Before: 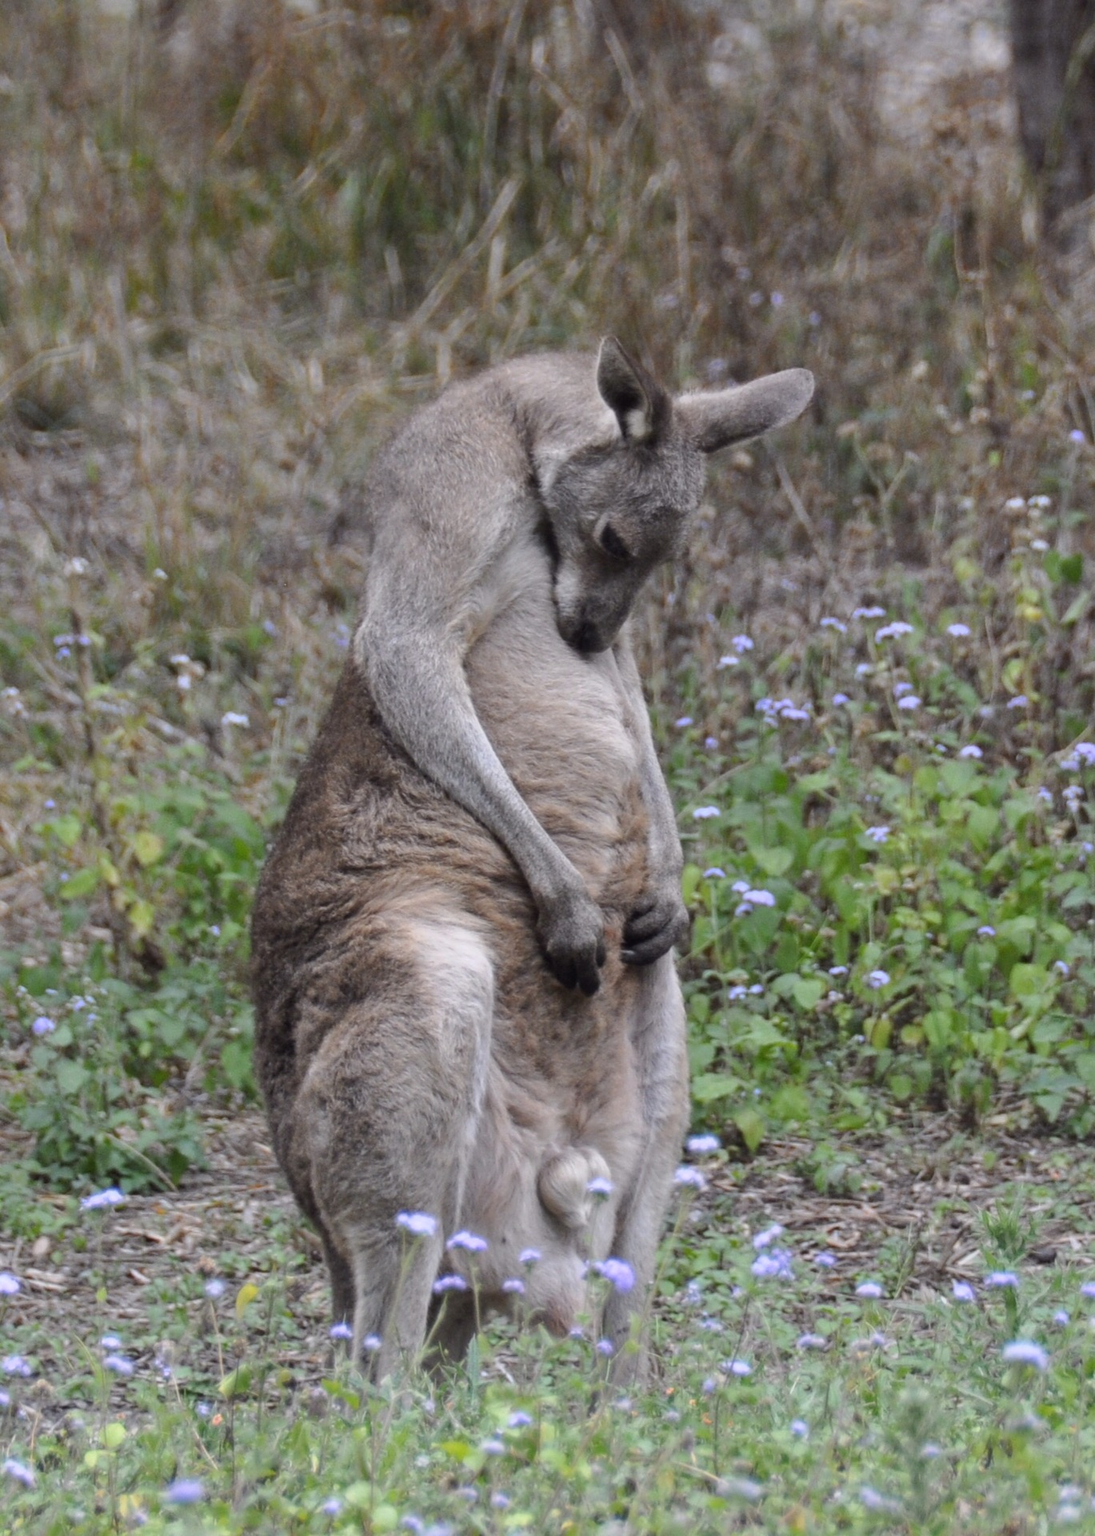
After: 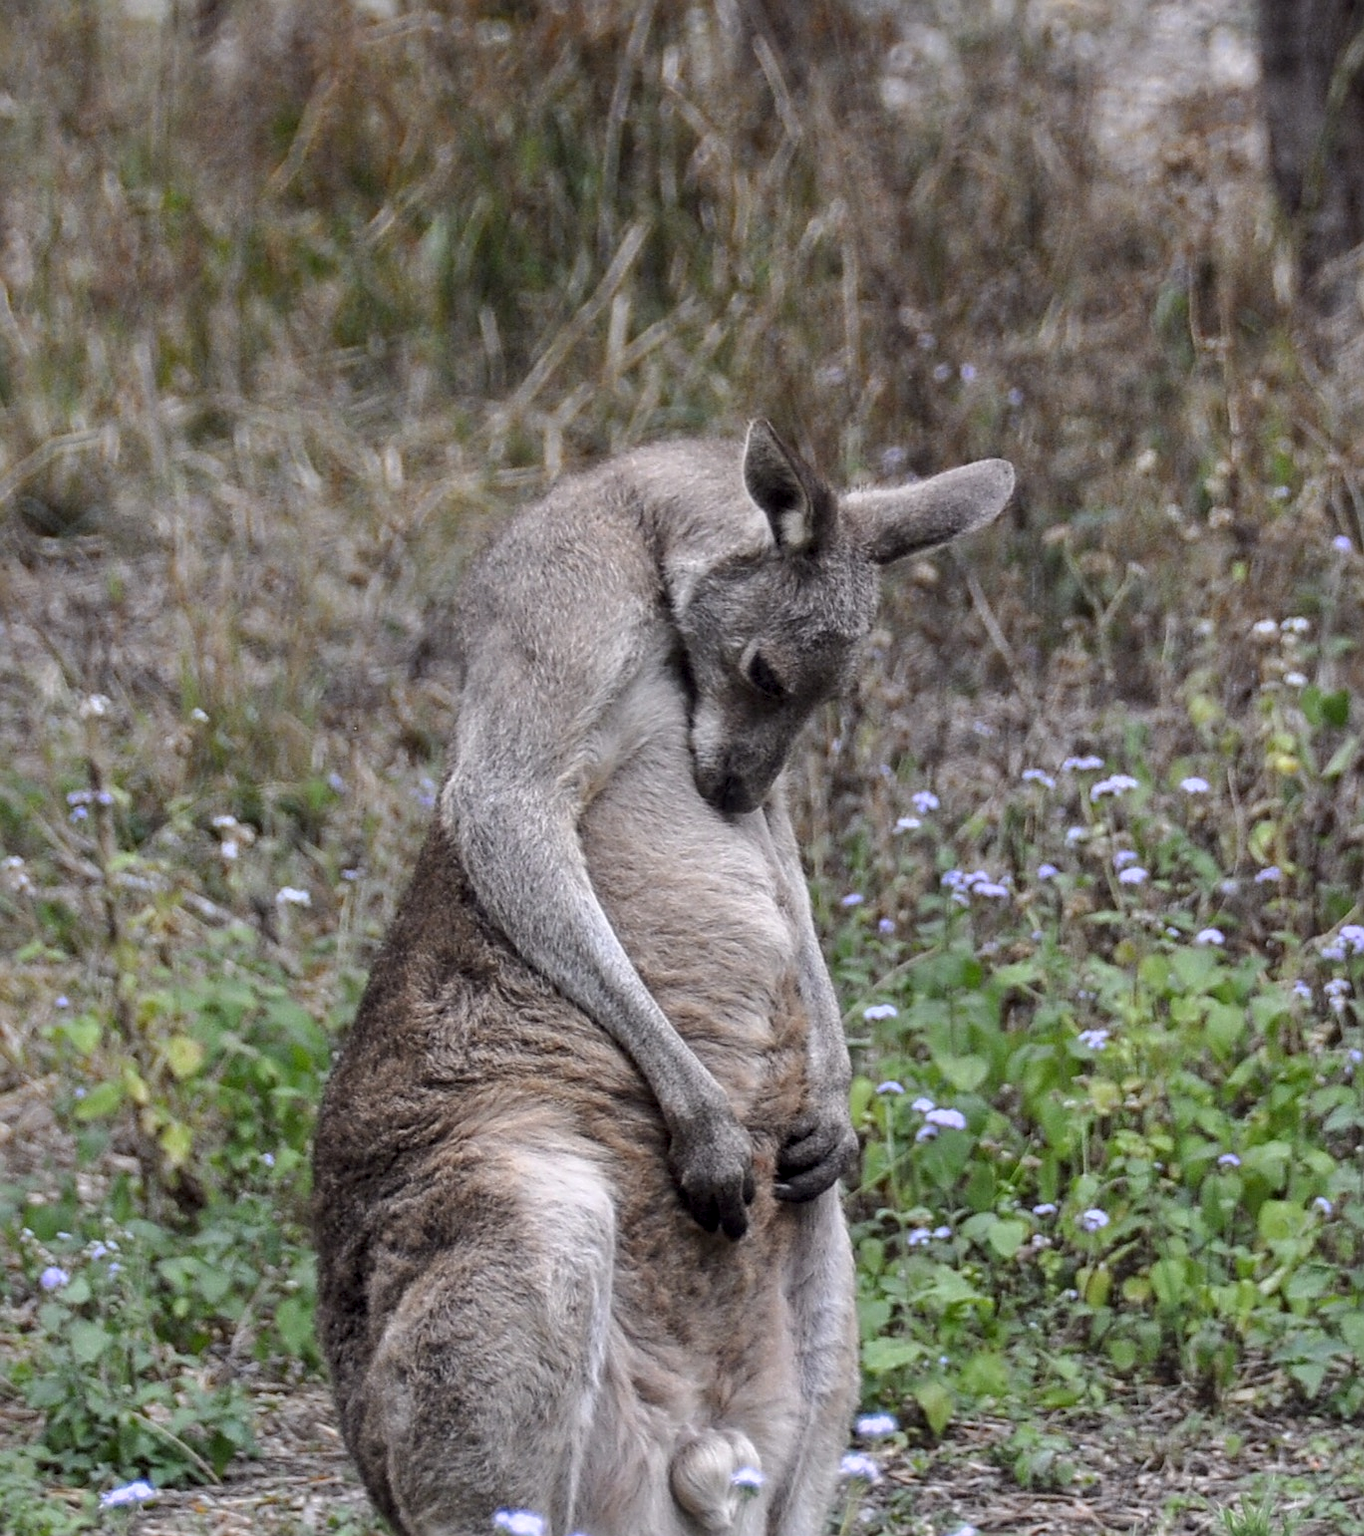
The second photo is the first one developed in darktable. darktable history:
local contrast: detail 130%
sharpen: on, module defaults
crop: bottom 19.7%
